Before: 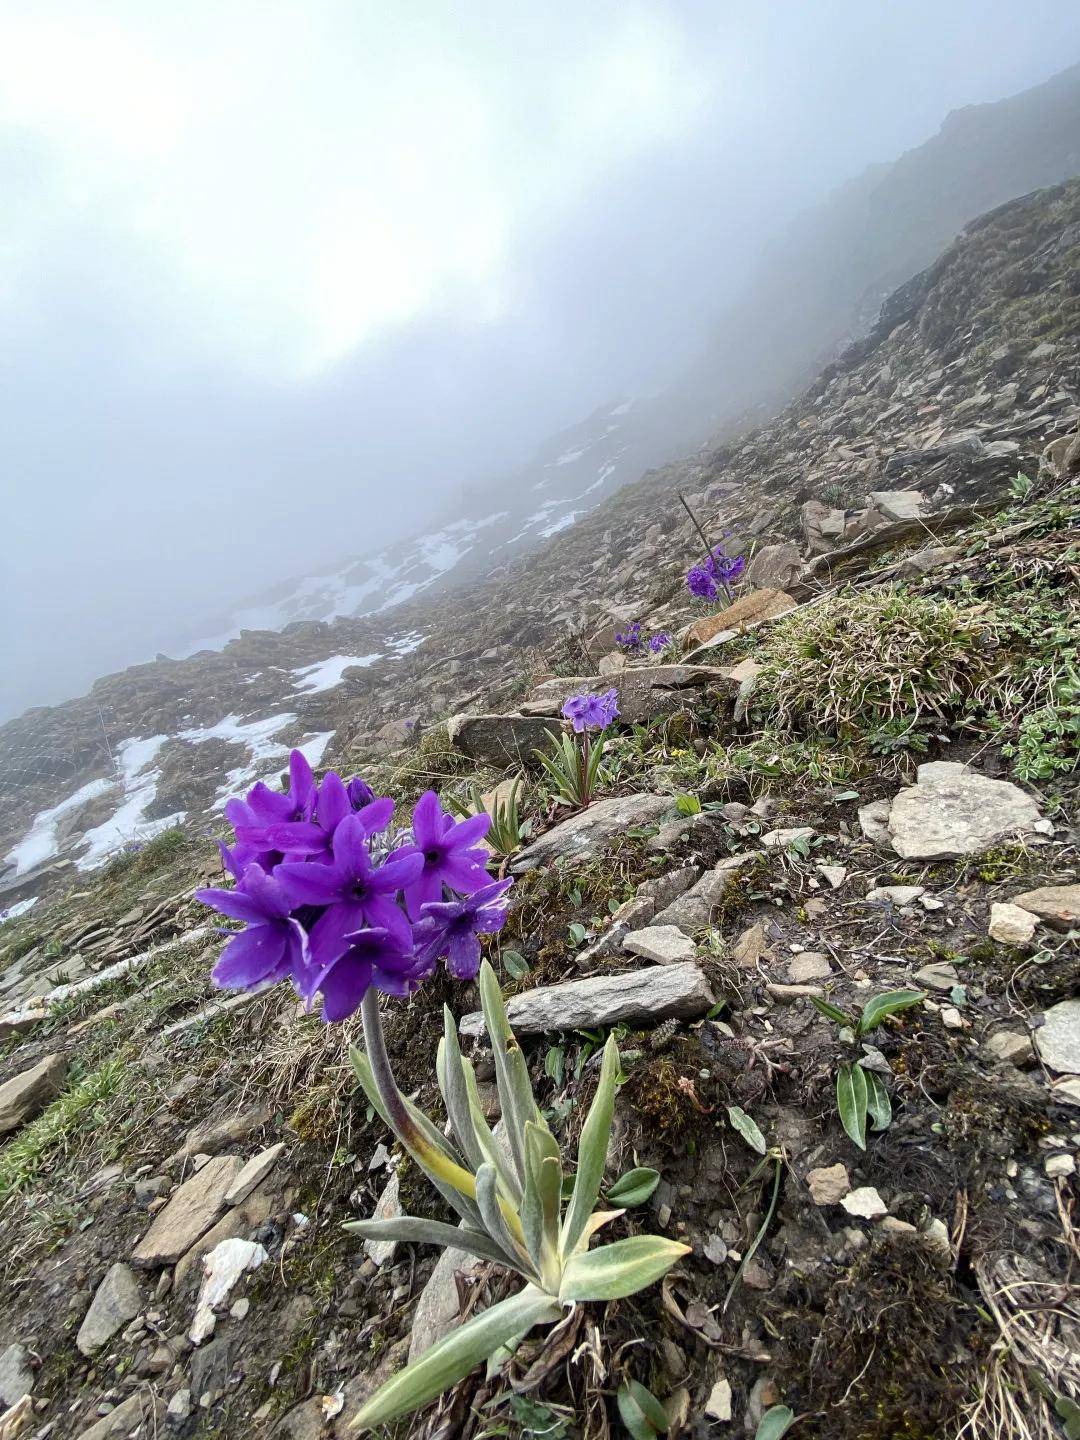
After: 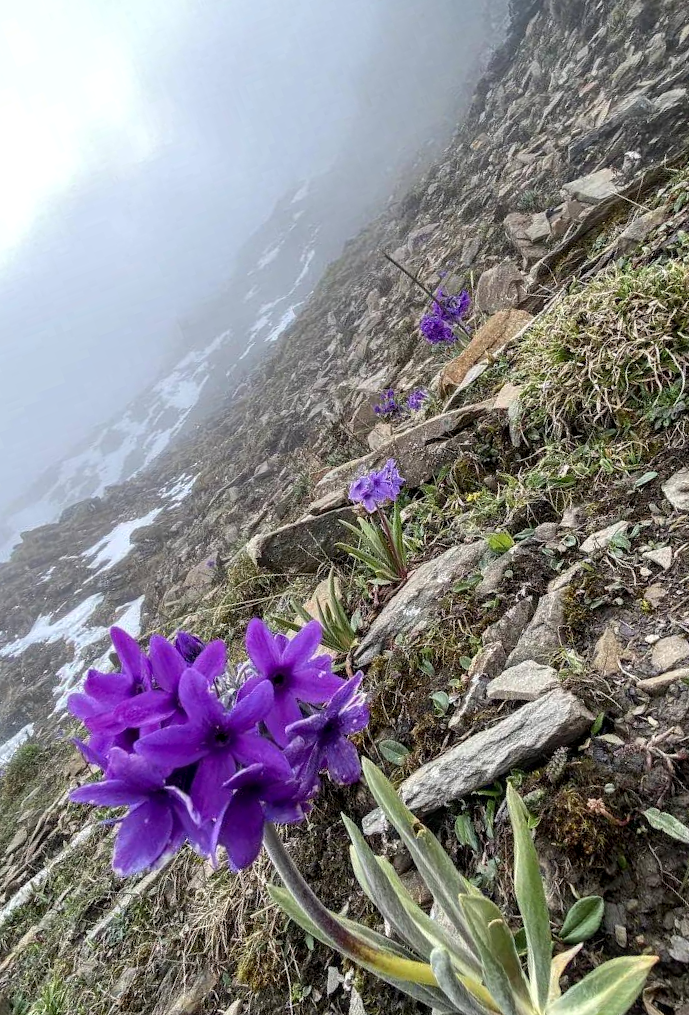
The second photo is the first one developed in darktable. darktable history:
local contrast: on, module defaults
crop and rotate: angle 20.35°, left 6.942%, right 3.651%, bottom 1.146%
exposure: exposure -0.014 EV, compensate highlight preservation false
